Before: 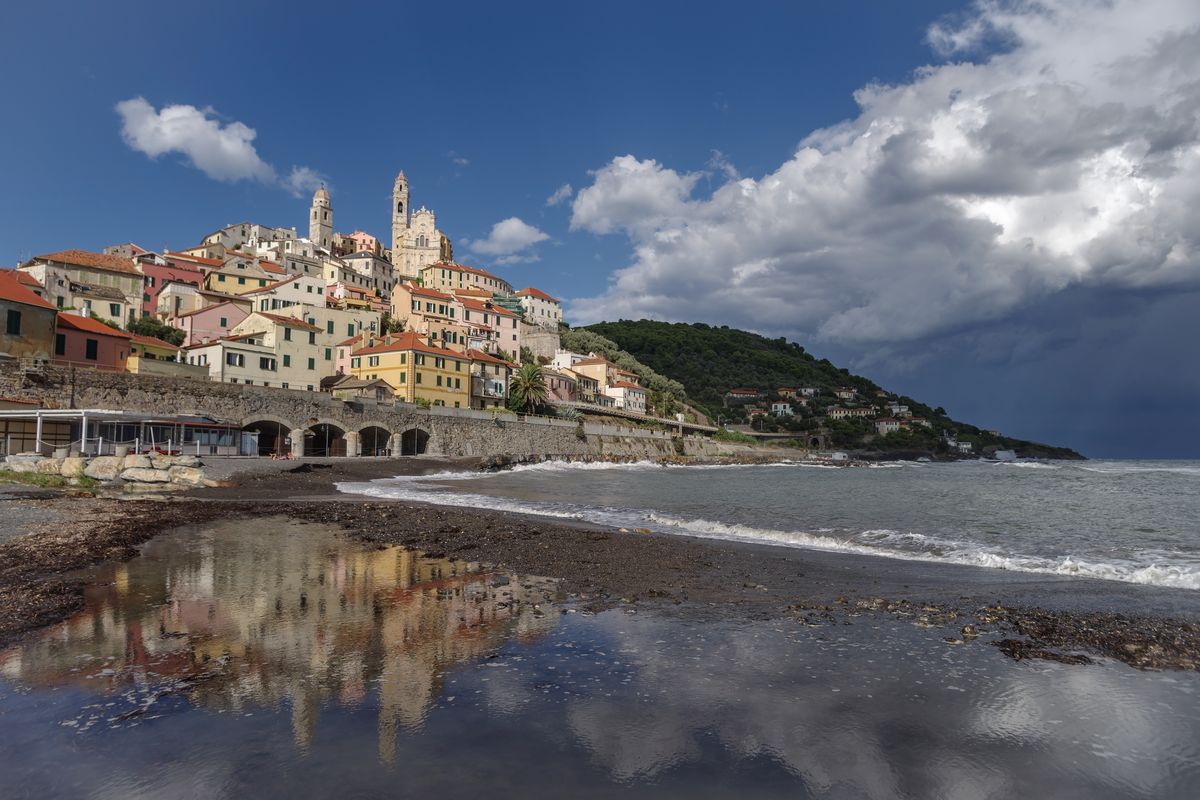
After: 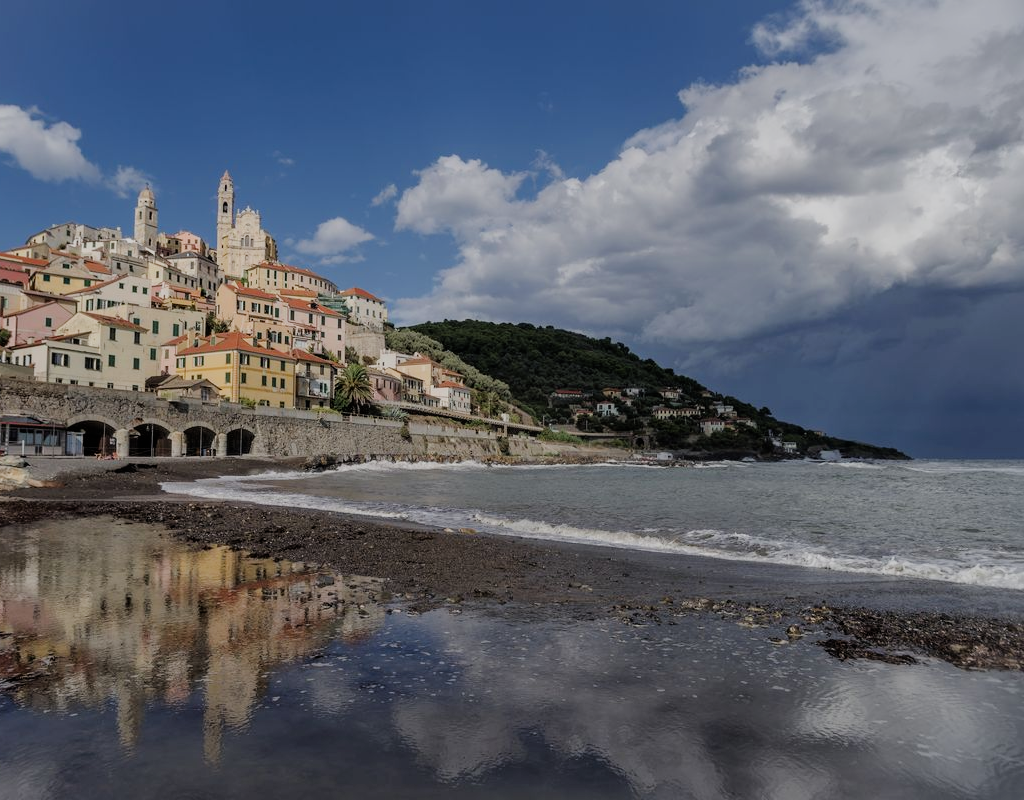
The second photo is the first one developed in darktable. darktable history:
filmic rgb: black relative exposure -7.19 EV, white relative exposure 5.34 EV, threshold 5.96 EV, hardness 3.02, enable highlight reconstruction true
crop and rotate: left 14.608%
